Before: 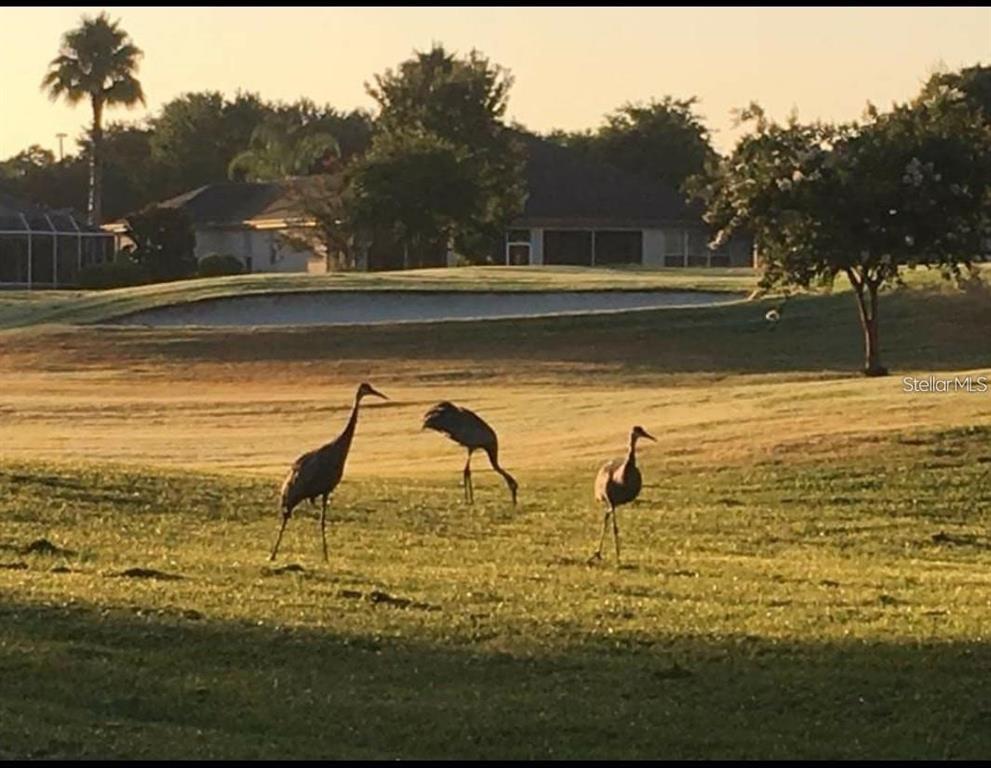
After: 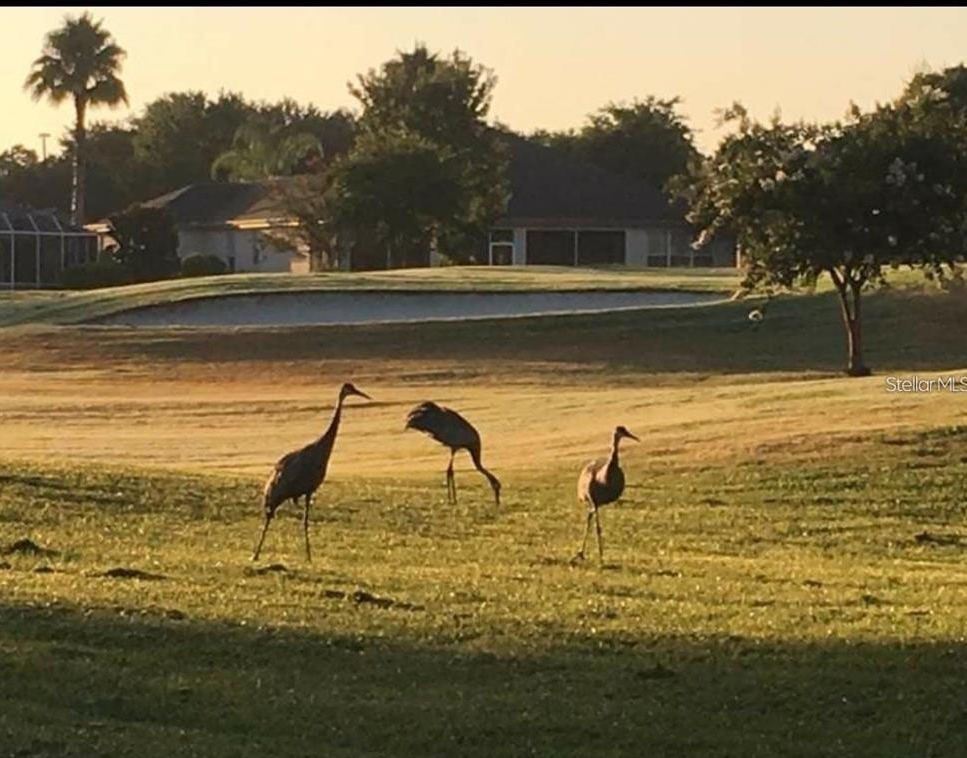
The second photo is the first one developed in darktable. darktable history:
crop and rotate: left 1.774%, right 0.633%, bottom 1.28%
rotate and perspective: automatic cropping off
